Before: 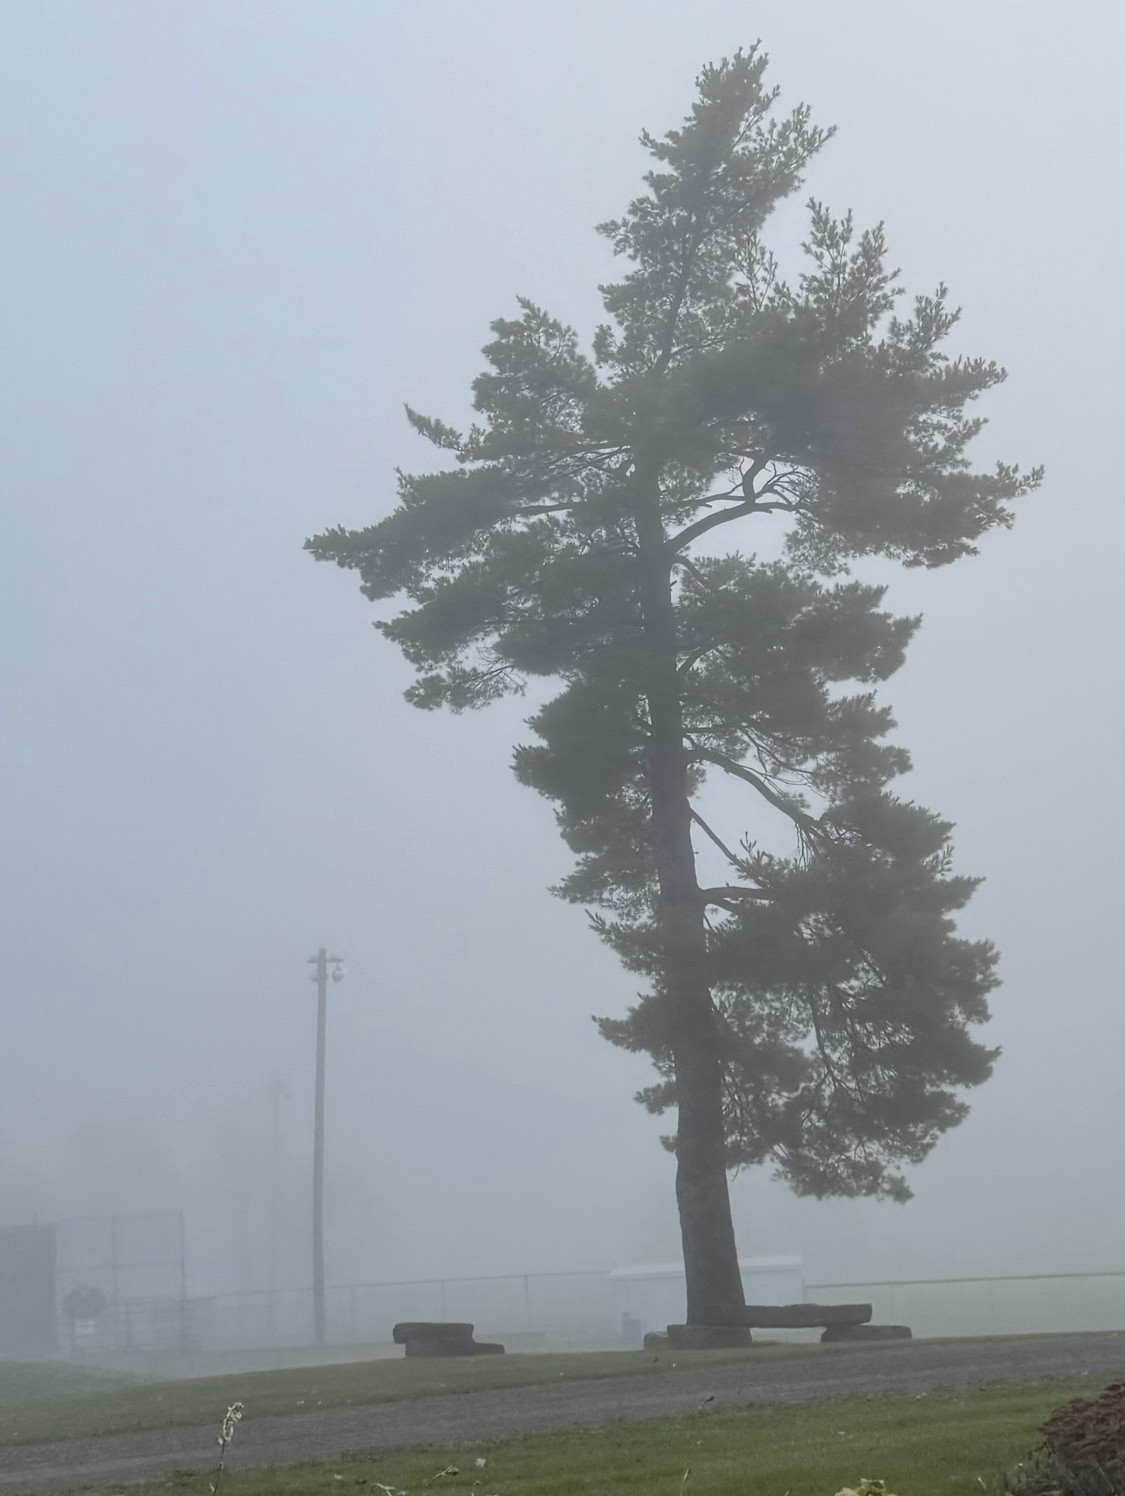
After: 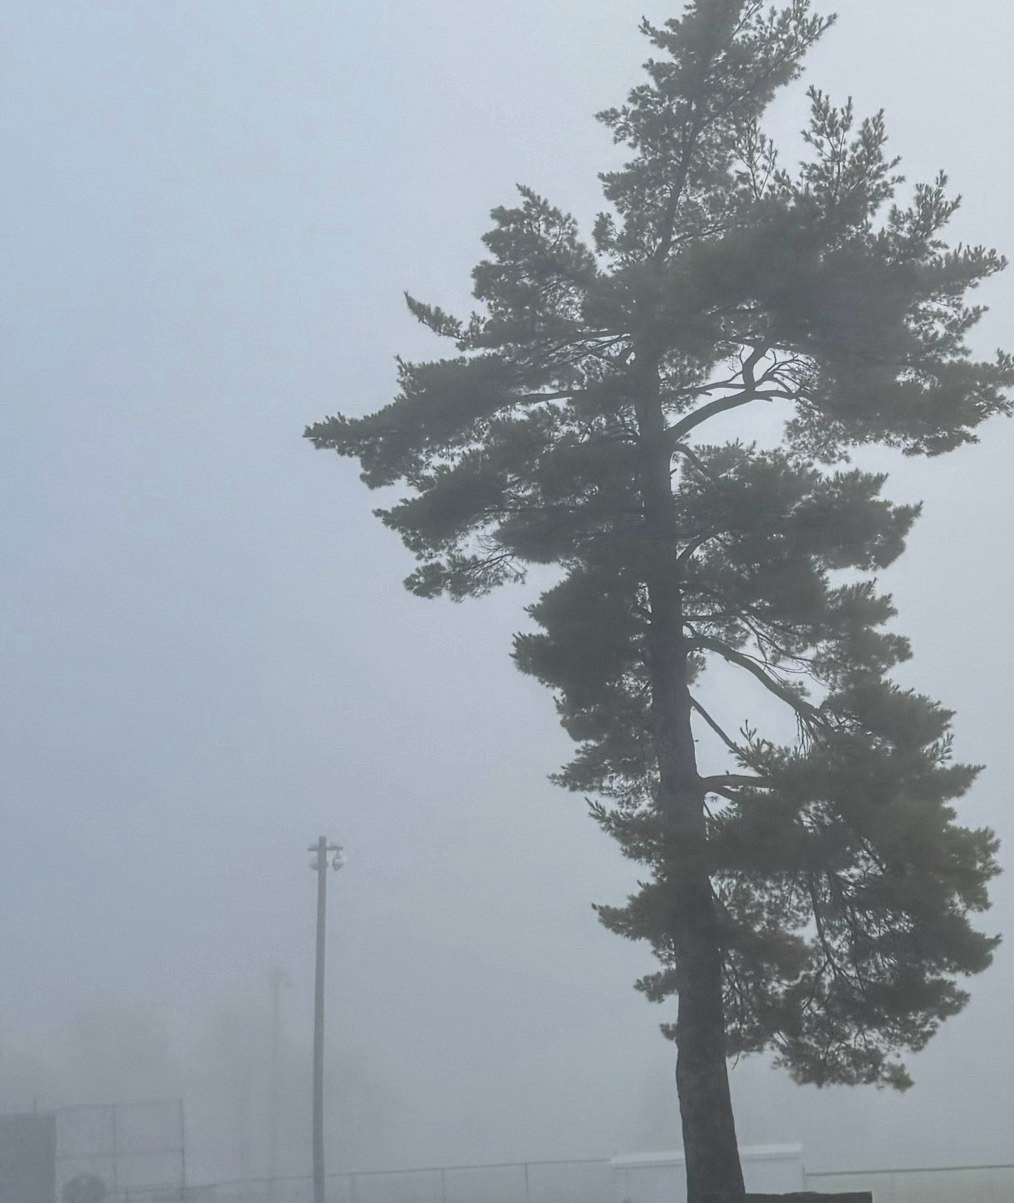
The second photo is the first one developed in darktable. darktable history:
haze removal: compatibility mode true, adaptive false
crop: top 7.542%, right 9.86%, bottom 12.023%
local contrast: on, module defaults
